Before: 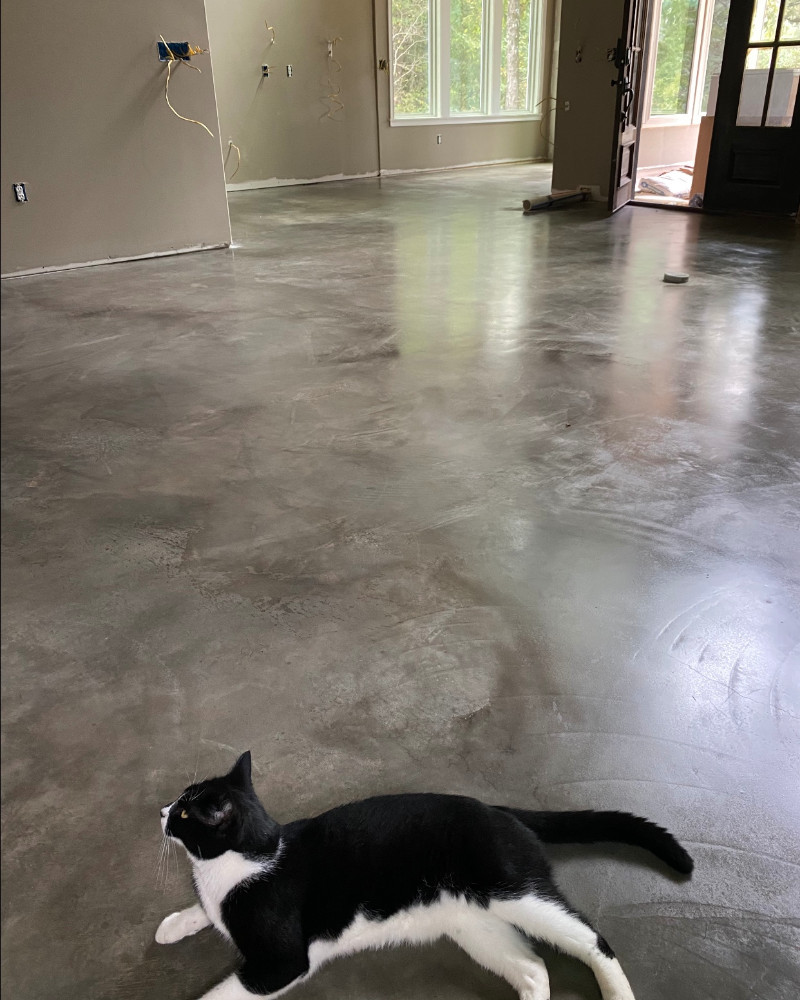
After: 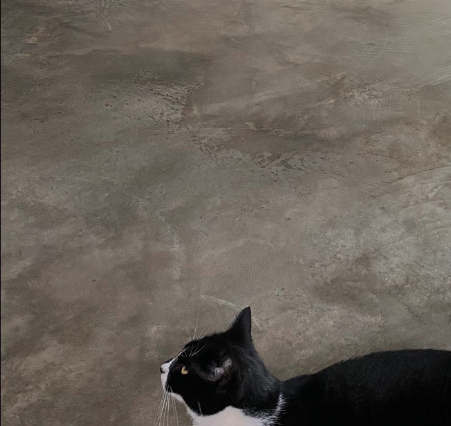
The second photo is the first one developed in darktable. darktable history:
shadows and highlights: shadows -19.91, highlights -73.15
crop: top 44.483%, right 43.593%, bottom 12.892%
